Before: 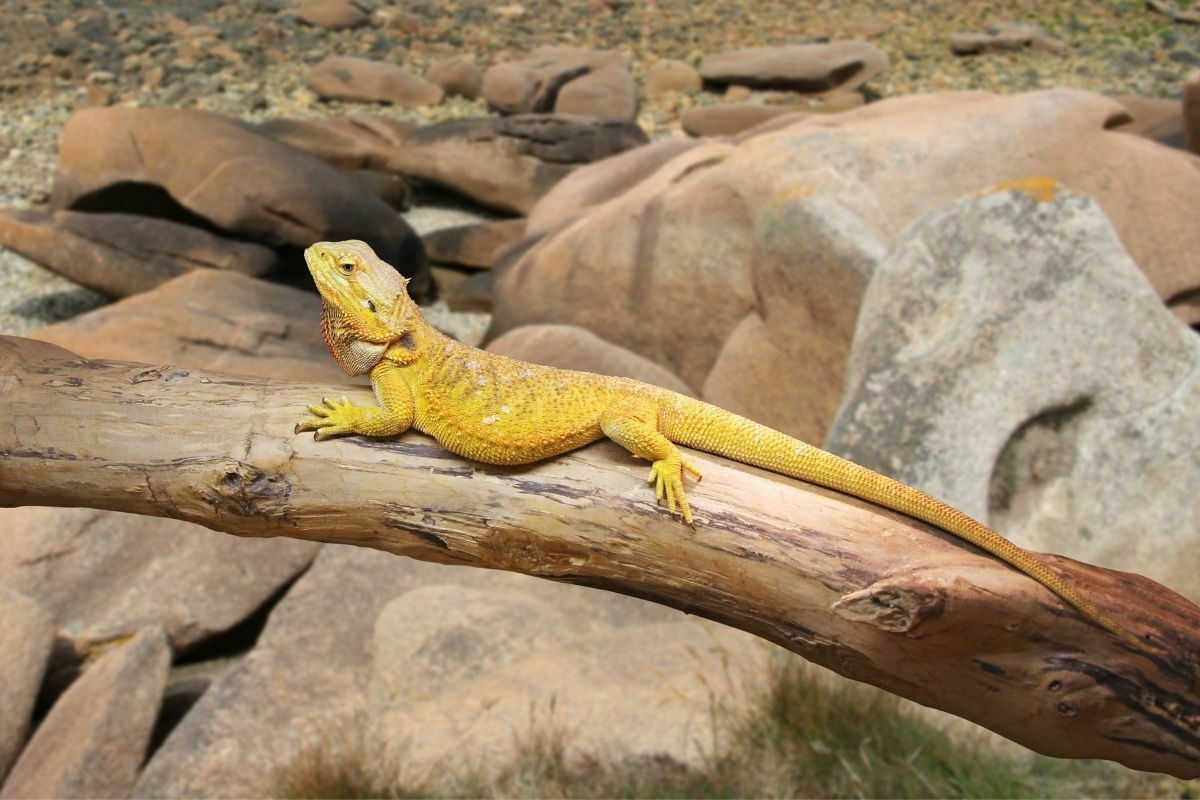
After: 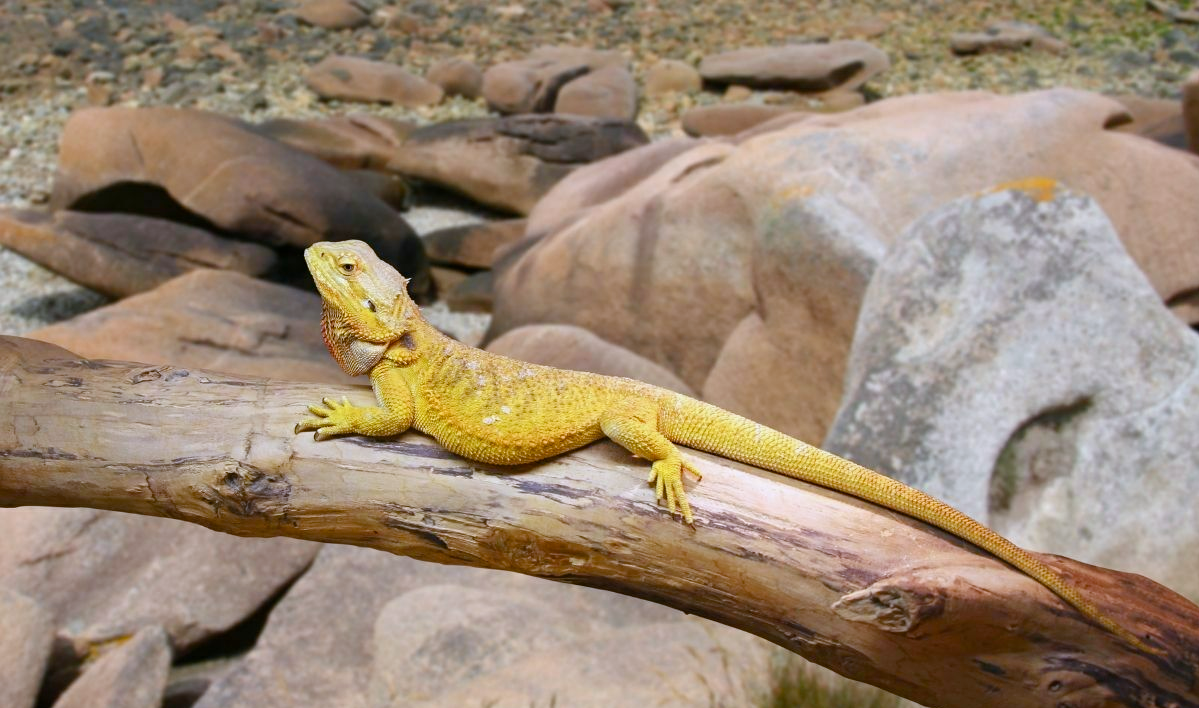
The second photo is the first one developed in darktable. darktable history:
color balance rgb: perceptual saturation grading › global saturation 20%, perceptual saturation grading › highlights -25%, perceptual saturation grading › shadows 25%
crop and rotate: top 0%, bottom 11.49%
white balance: red 0.967, blue 1.119, emerald 0.756
